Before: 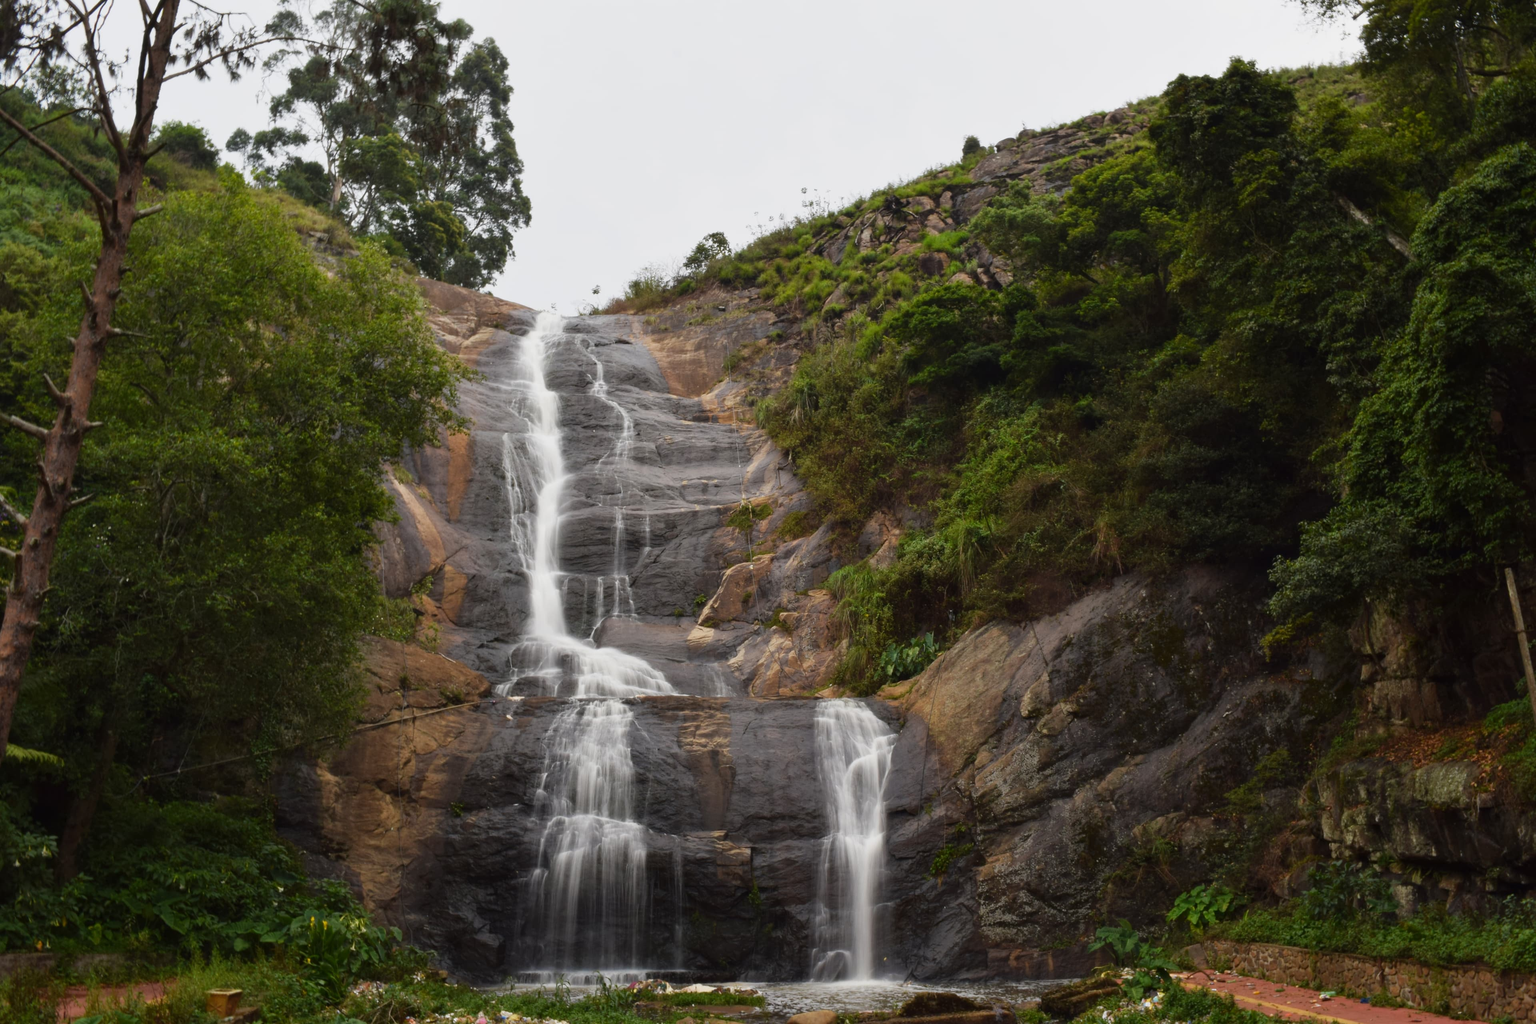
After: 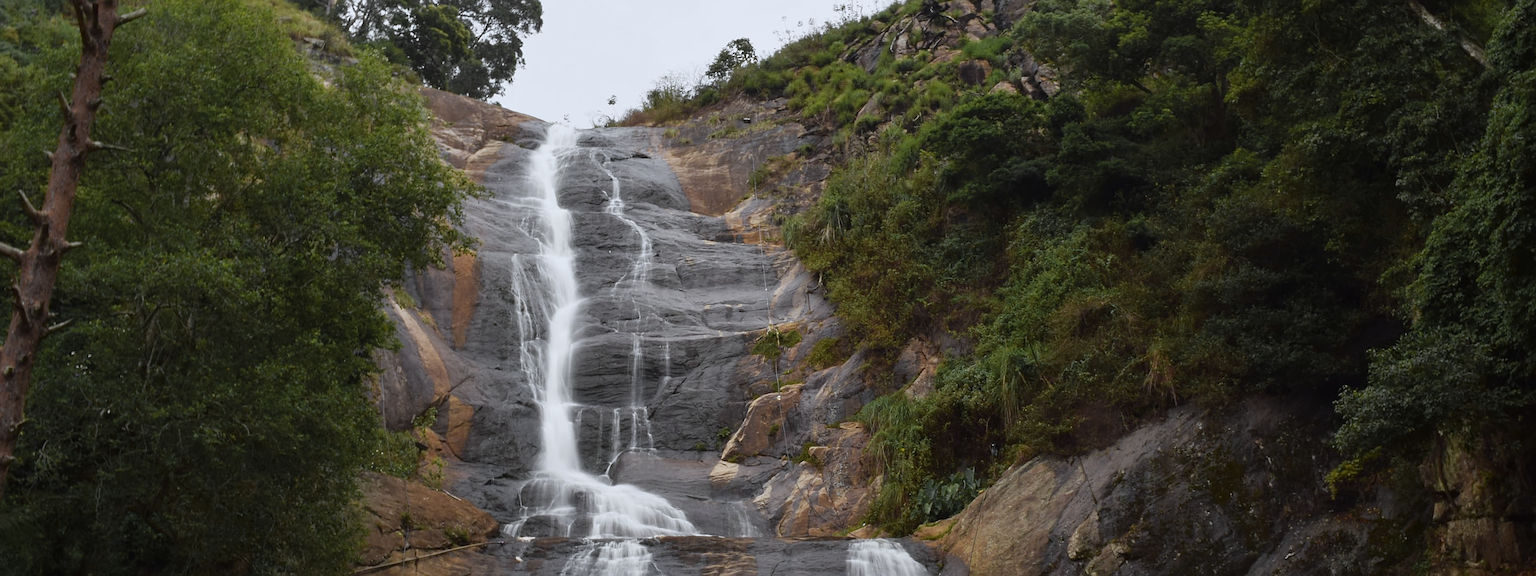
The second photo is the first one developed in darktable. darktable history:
sharpen: on, module defaults
crop: left 1.744%, top 19.225%, right 5.069%, bottom 28.357%
white balance: red 0.954, blue 1.079
color zones: curves: ch0 [(0.035, 0.242) (0.25, 0.5) (0.384, 0.214) (0.488, 0.255) (0.75, 0.5)]; ch1 [(0.063, 0.379) (0.25, 0.5) (0.354, 0.201) (0.489, 0.085) (0.729, 0.271)]; ch2 [(0.25, 0.5) (0.38, 0.517) (0.442, 0.51) (0.735, 0.456)]
